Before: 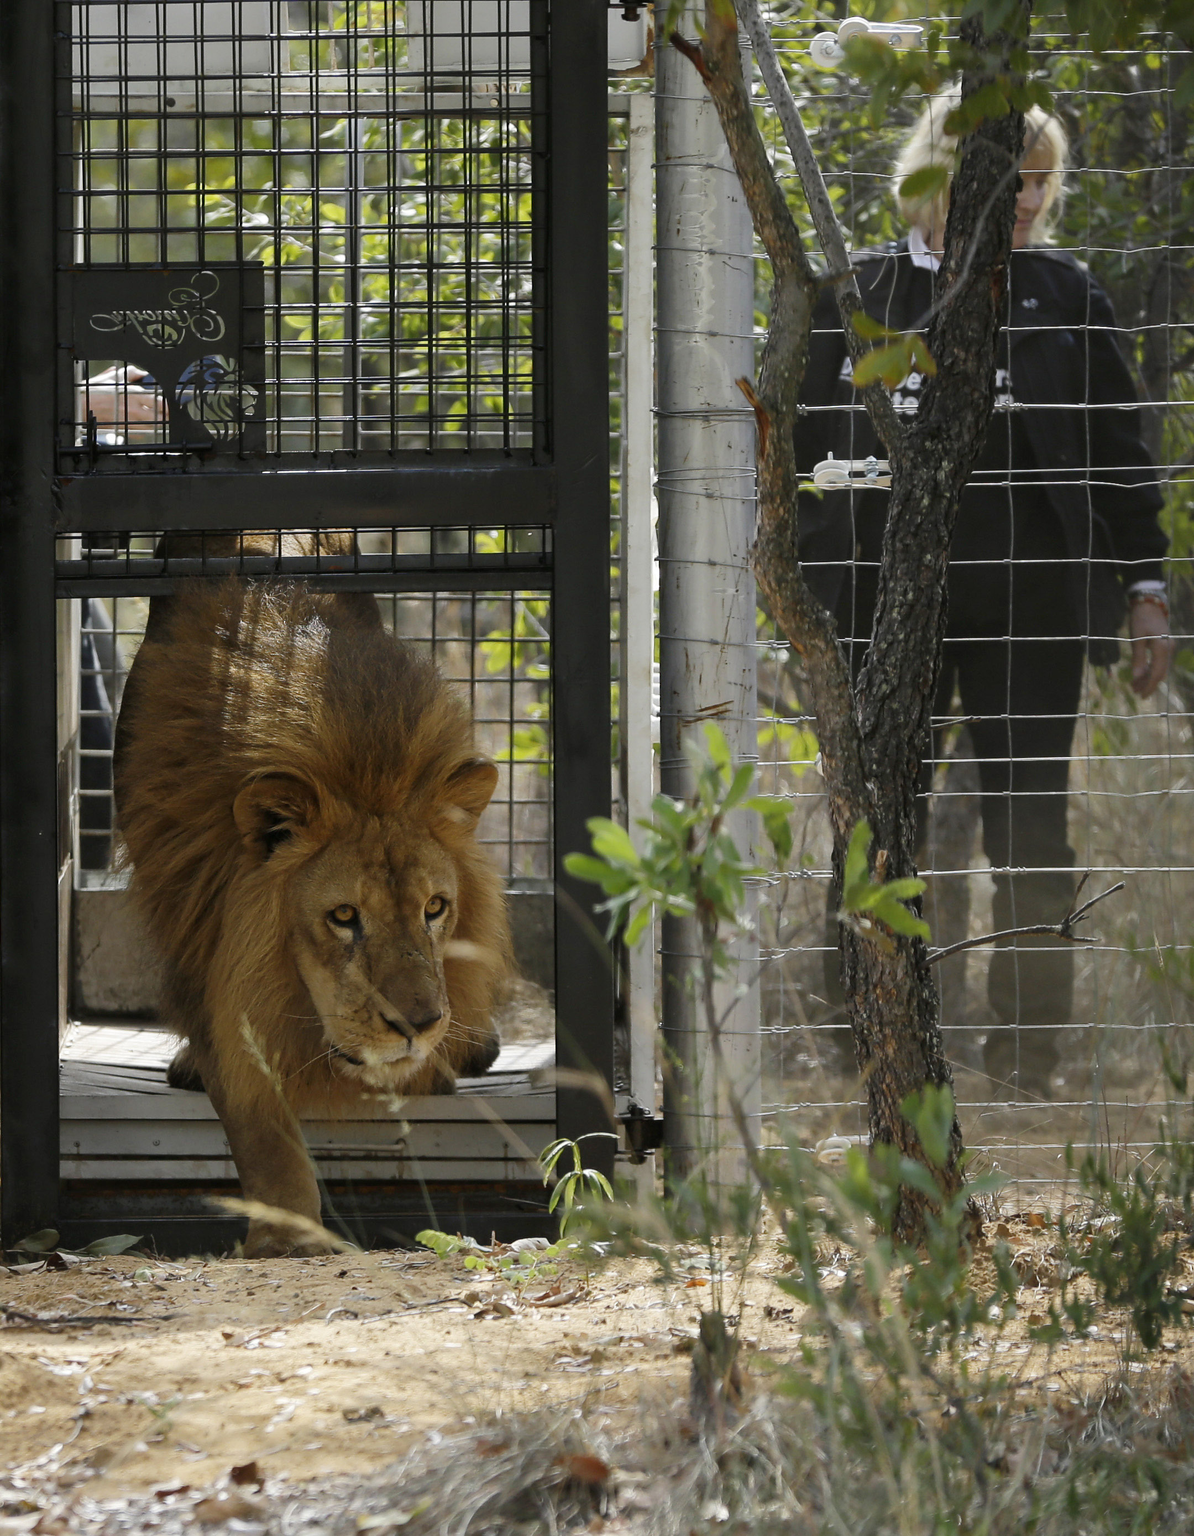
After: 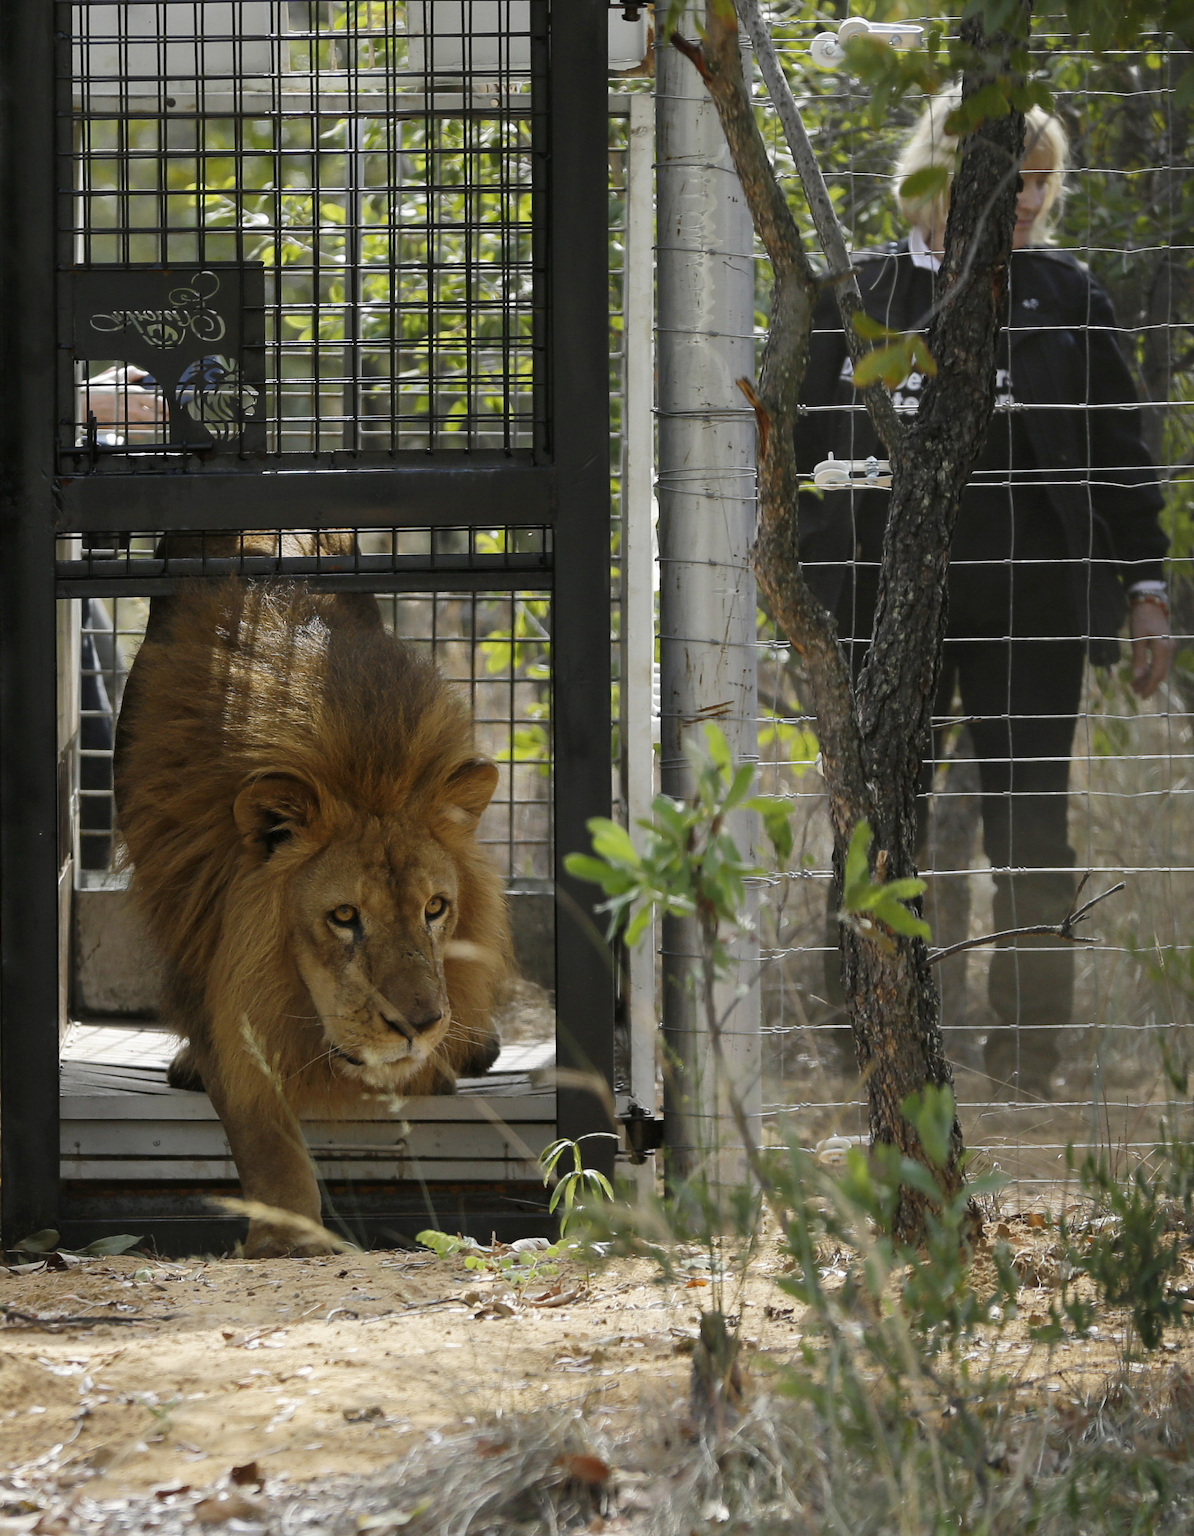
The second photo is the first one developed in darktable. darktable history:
contrast equalizer: y [[0.5 ×6], [0.5 ×6], [0.5, 0.5, 0.501, 0.545, 0.707, 0.863], [0 ×6], [0 ×6]], mix -0.318
